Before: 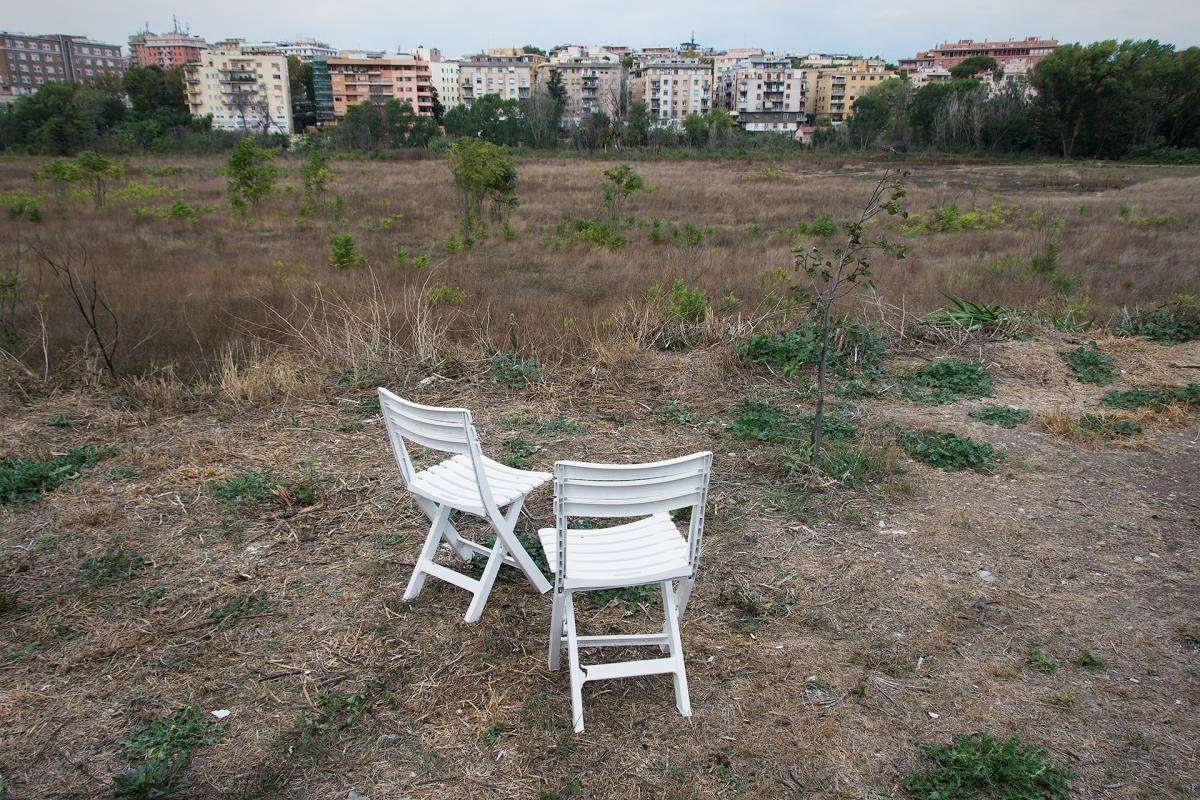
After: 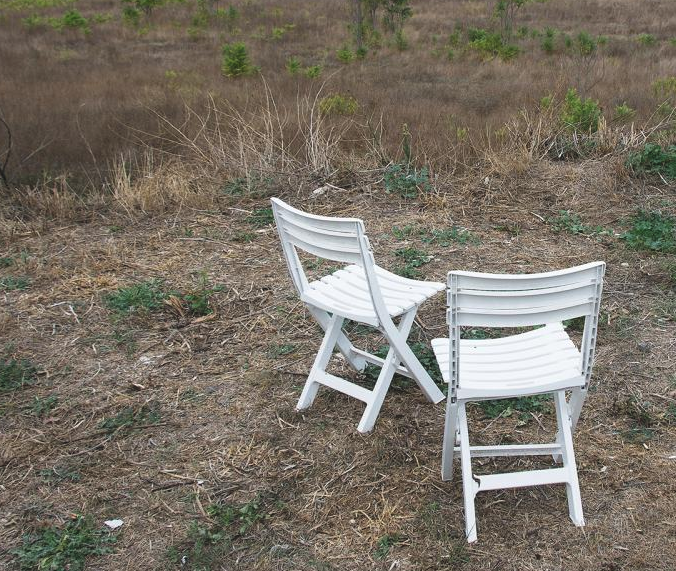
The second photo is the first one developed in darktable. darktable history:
crop: left 8.966%, top 23.852%, right 34.699%, bottom 4.703%
exposure: black level correction -0.008, exposure 0.067 EV, compensate highlight preservation false
local contrast: mode bilateral grid, contrast 100, coarseness 100, detail 91%, midtone range 0.2
